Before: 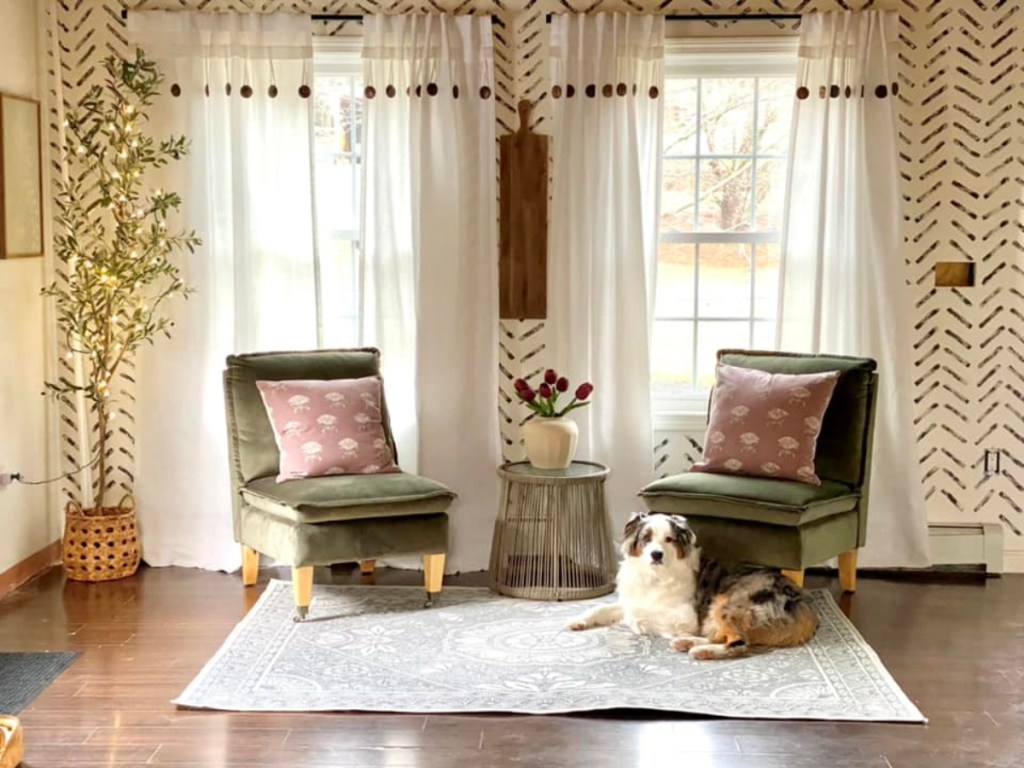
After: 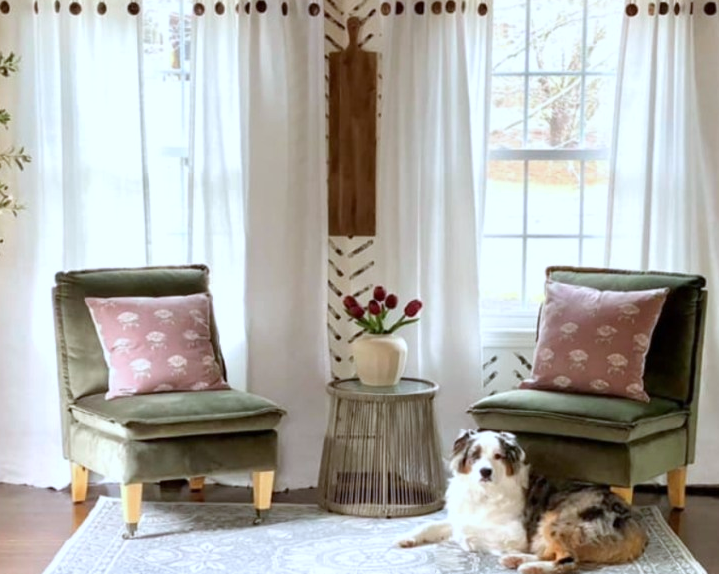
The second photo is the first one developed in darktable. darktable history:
color calibration: illuminant as shot in camera, x 0.369, y 0.377, temperature 4327.14 K
crop and rotate: left 16.74%, top 10.819%, right 12.994%, bottom 14.422%
